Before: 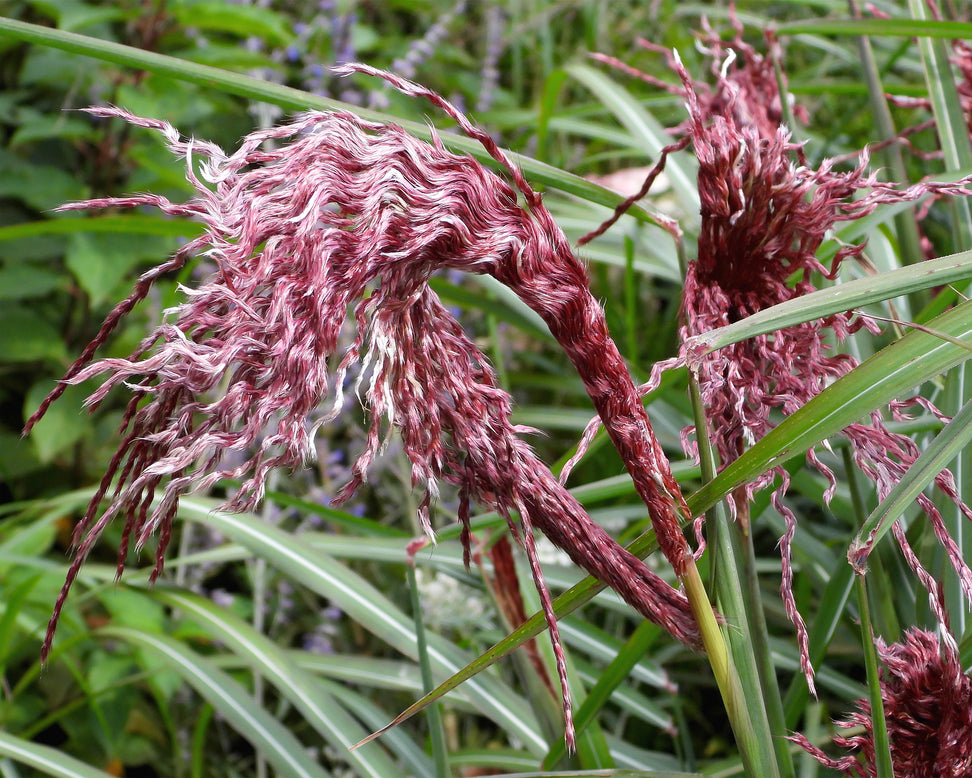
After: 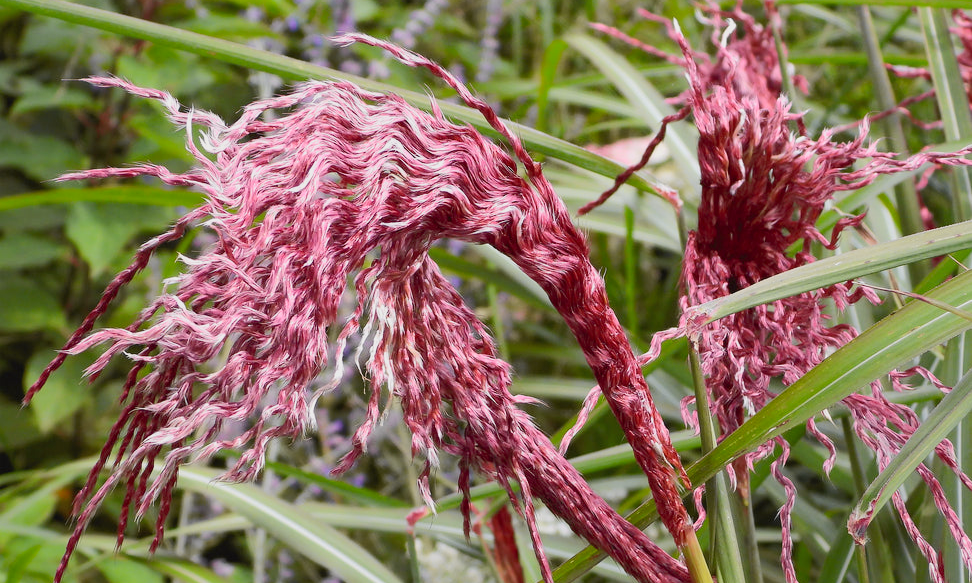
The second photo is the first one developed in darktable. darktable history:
crop: top 3.857%, bottom 21.132%
exposure: compensate highlight preservation false
shadows and highlights: on, module defaults
tone curve: curves: ch0 [(0, 0.013) (0.036, 0.045) (0.274, 0.286) (0.566, 0.623) (0.794, 0.827) (1, 0.953)]; ch1 [(0, 0) (0.389, 0.403) (0.462, 0.48) (0.499, 0.5) (0.524, 0.527) (0.57, 0.599) (0.626, 0.65) (0.761, 0.781) (1, 1)]; ch2 [(0, 0) (0.464, 0.478) (0.5, 0.501) (0.533, 0.542) (0.599, 0.613) (0.704, 0.731) (1, 1)], color space Lab, independent channels, preserve colors none
color zones: curves: ch0 [(0, 0.5) (0.143, 0.5) (0.286, 0.5) (0.429, 0.5) (0.62, 0.489) (0.714, 0.445) (0.844, 0.496) (1, 0.5)]; ch1 [(0, 0.5) (0.143, 0.5) (0.286, 0.5) (0.429, 0.5) (0.571, 0.5) (0.714, 0.523) (0.857, 0.5) (1, 0.5)]
